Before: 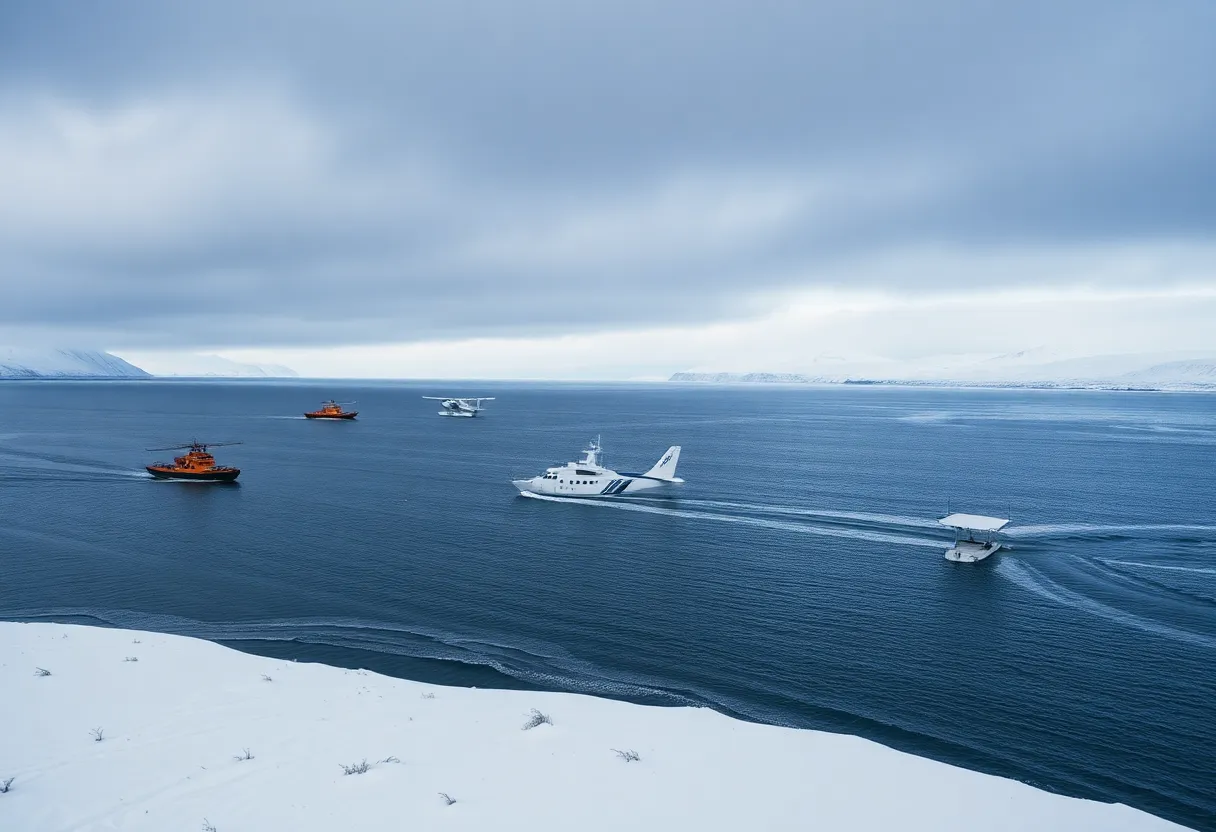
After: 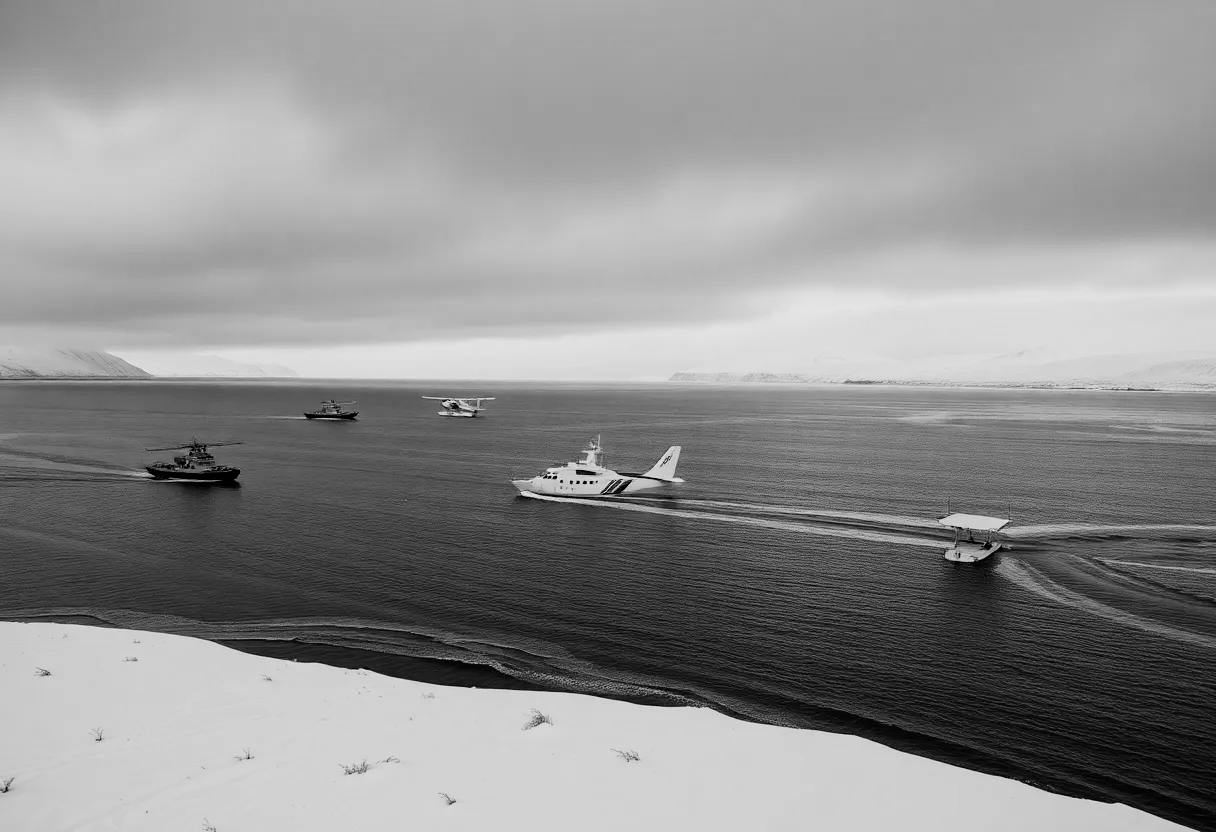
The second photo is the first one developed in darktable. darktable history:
filmic rgb: black relative exposure -5 EV, white relative exposure 3.5 EV, hardness 3.19, contrast 1.2, highlights saturation mix -50%
haze removal: compatibility mode true, adaptive false
monochrome: on, module defaults
